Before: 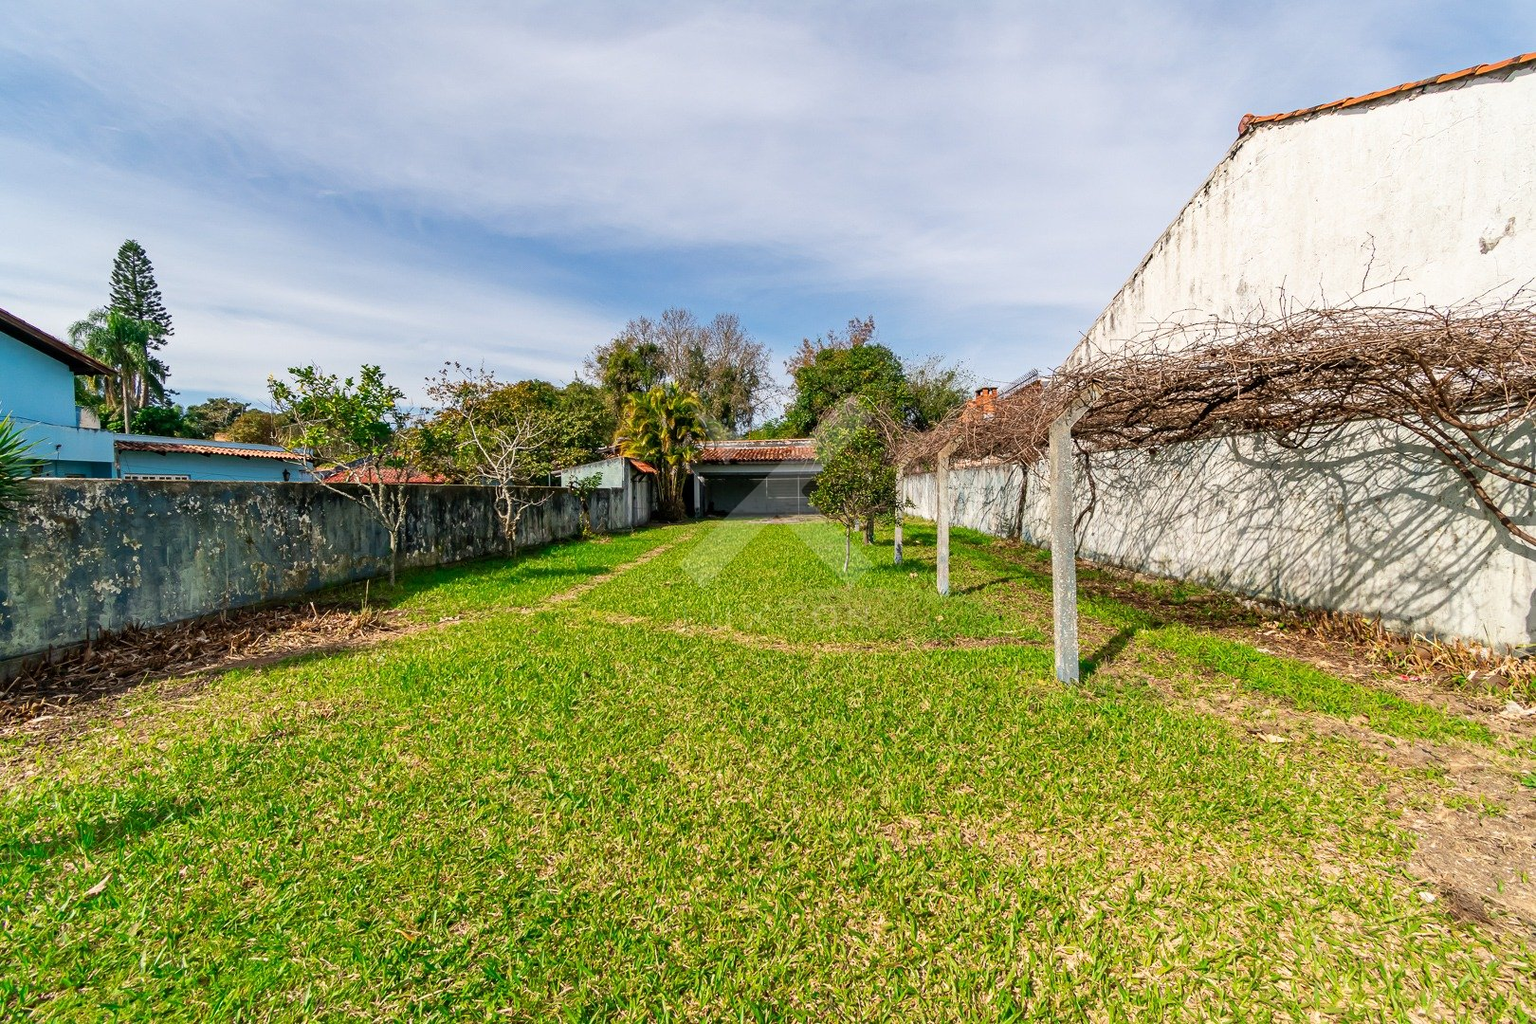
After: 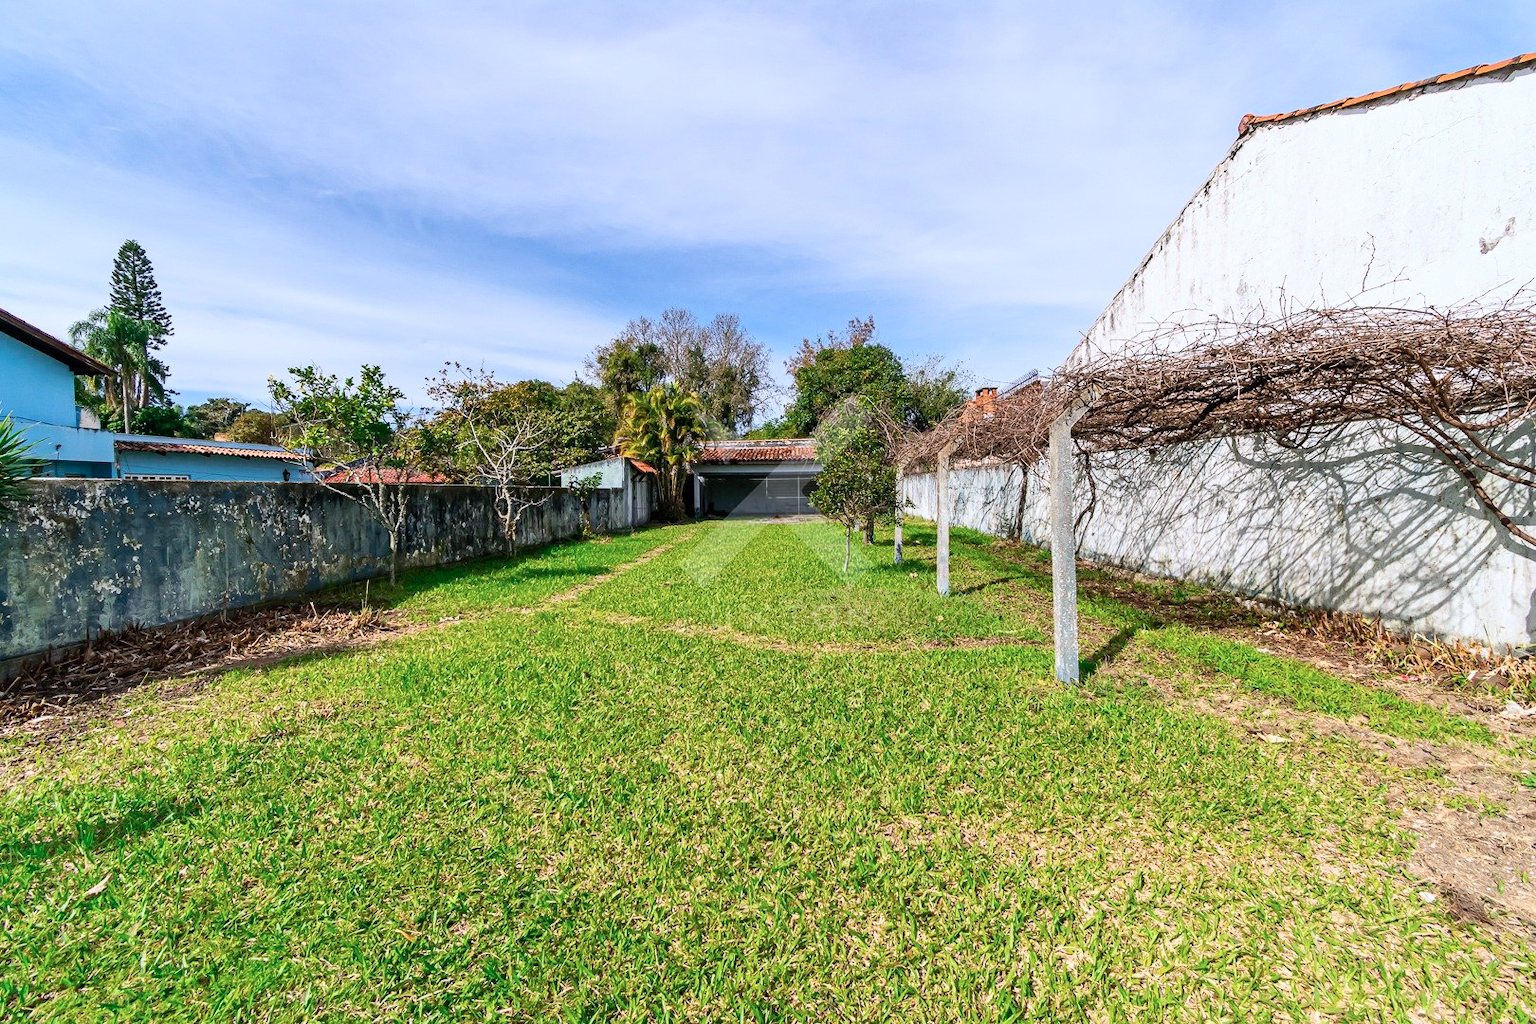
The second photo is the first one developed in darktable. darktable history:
contrast brightness saturation: contrast 0.15, brightness 0.05
color calibration: illuminant as shot in camera, x 0.366, y 0.378, temperature 4425.7 K, saturation algorithm version 1 (2020)
